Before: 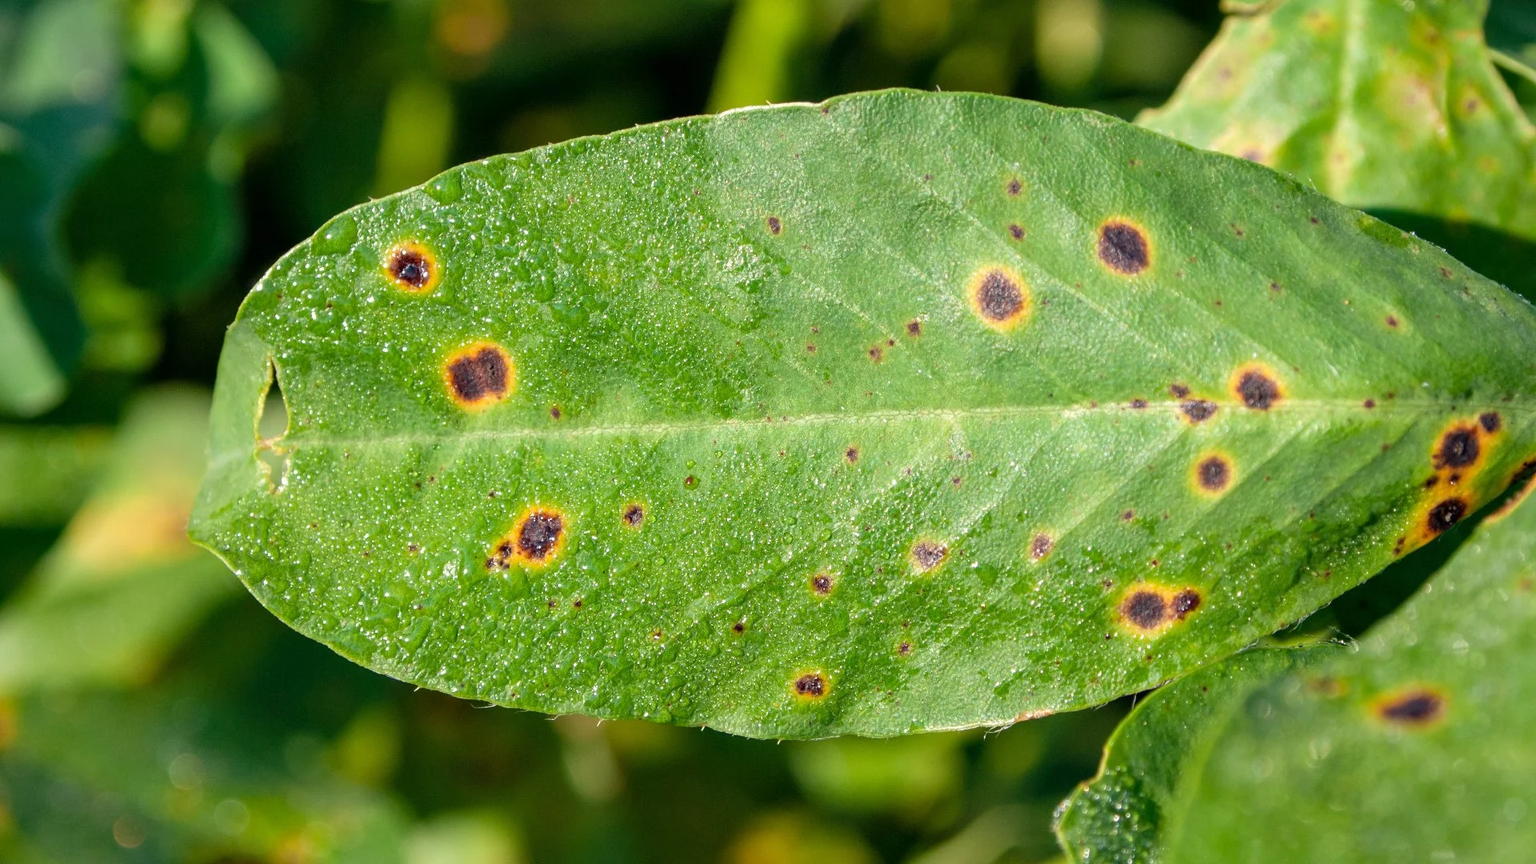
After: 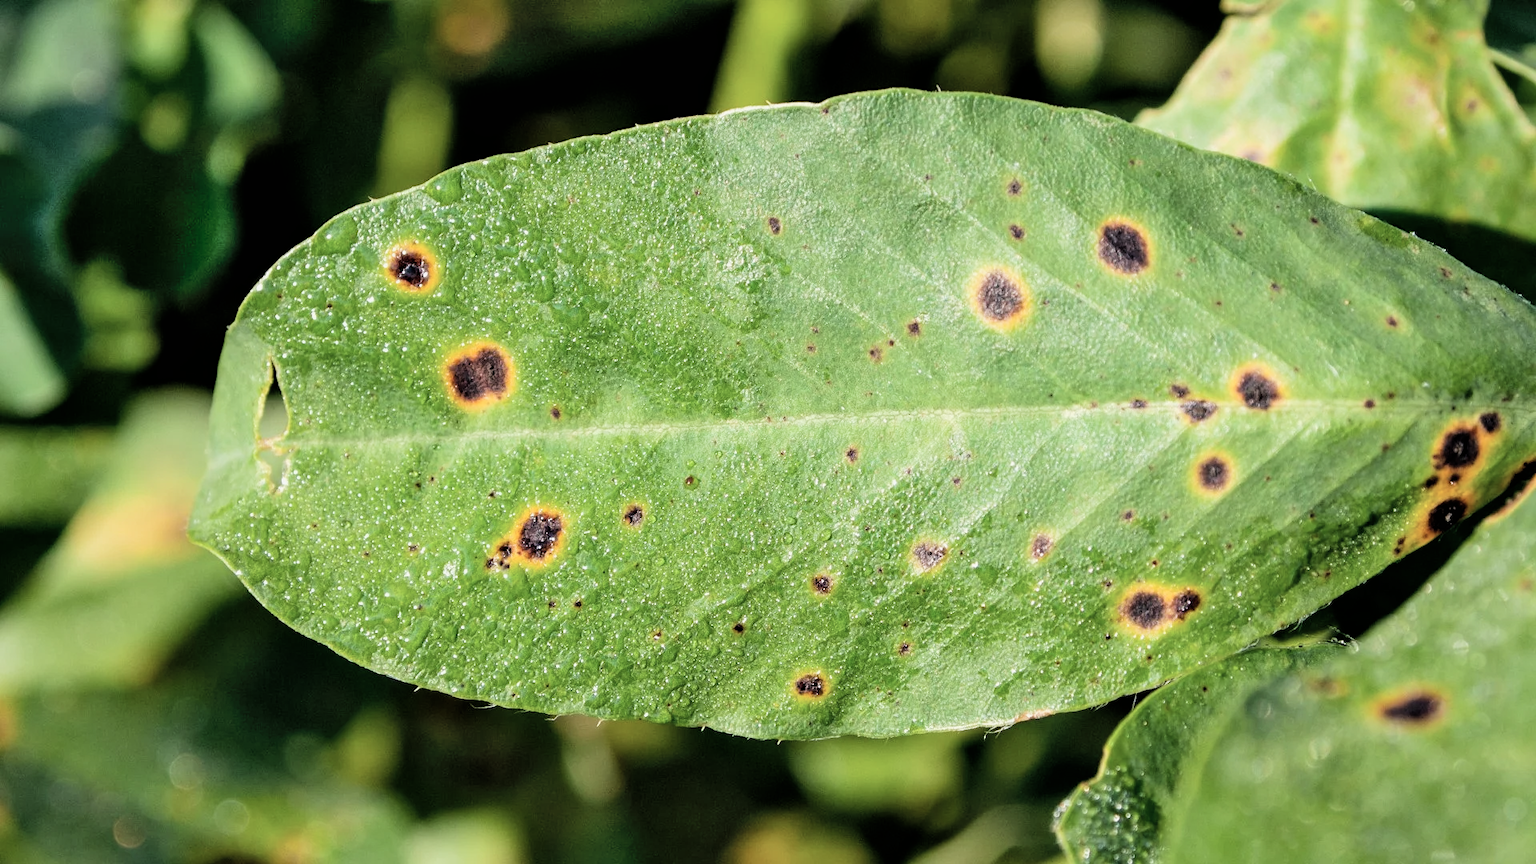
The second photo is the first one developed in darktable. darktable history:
shadows and highlights: radius 45.61, white point adjustment 6.64, compress 79.74%, soften with gaussian
color correction: highlights b* 0.044, saturation 0.831
filmic rgb: black relative exposure -5.05 EV, white relative exposure 3.96 EV, threshold 5.96 EV, hardness 2.9, contrast 1.299, highlights saturation mix -29.8%, enable highlight reconstruction true
